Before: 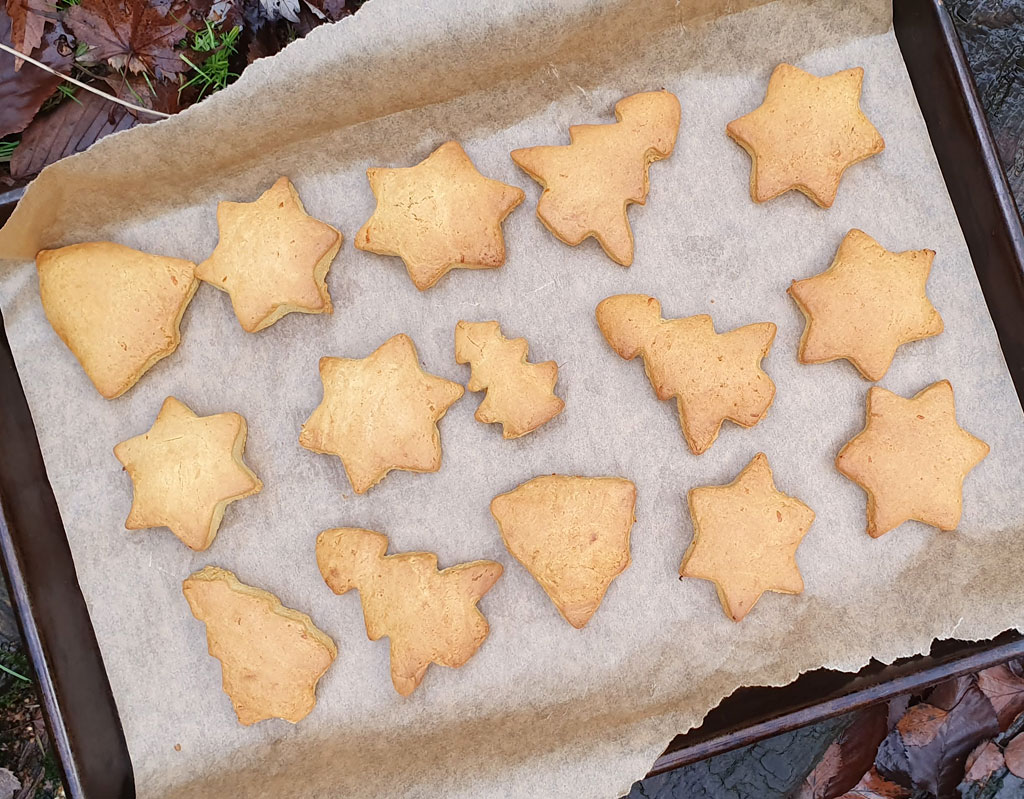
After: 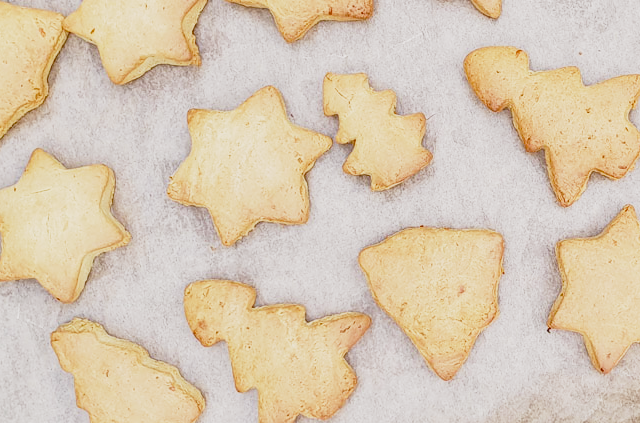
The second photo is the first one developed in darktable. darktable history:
local contrast: on, module defaults
shadows and highlights: radius 122.28, shadows 22.01, white point adjustment -9.57, highlights -15.91, soften with gaussian
crop: left 12.912%, top 31.049%, right 24.527%, bottom 15.93%
base curve: curves: ch0 [(0, 0) (0.028, 0.03) (0.121, 0.232) (0.46, 0.748) (0.859, 0.968) (1, 1)], preserve colors none
